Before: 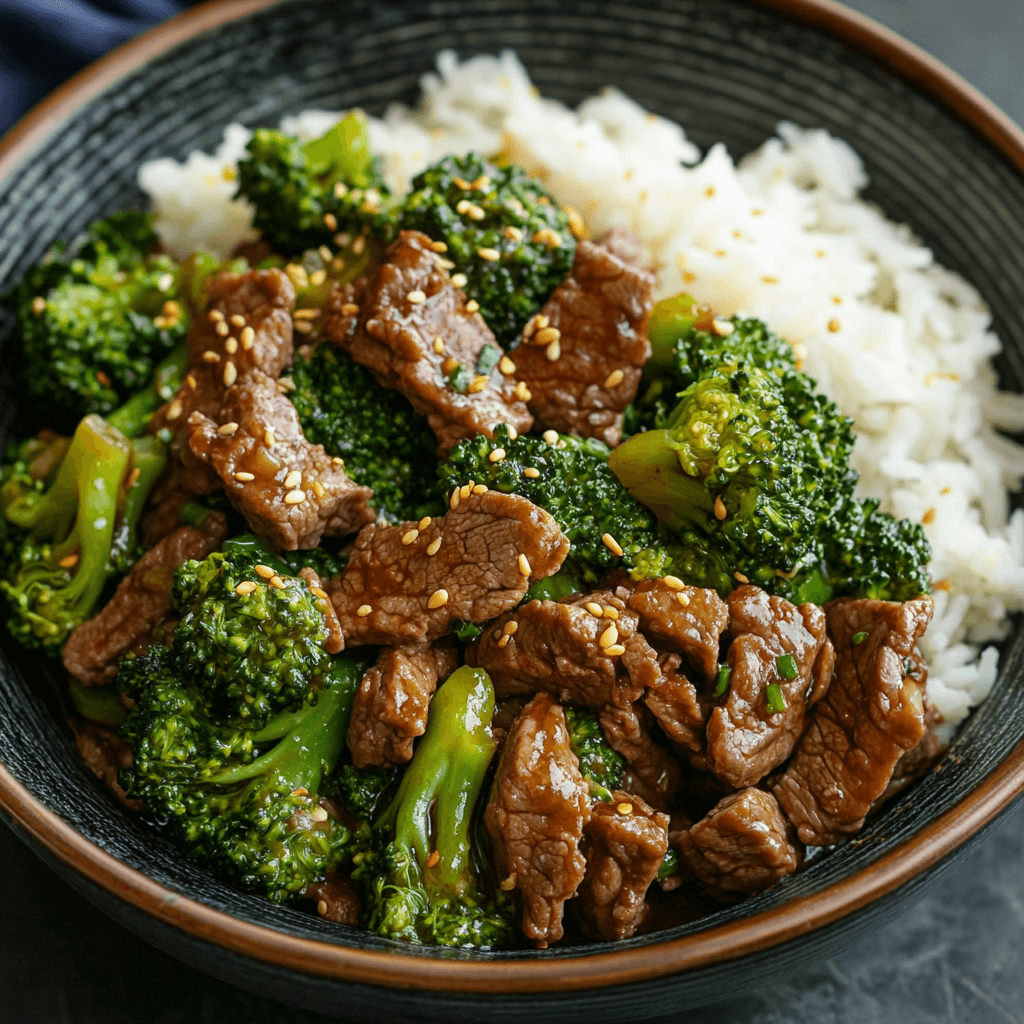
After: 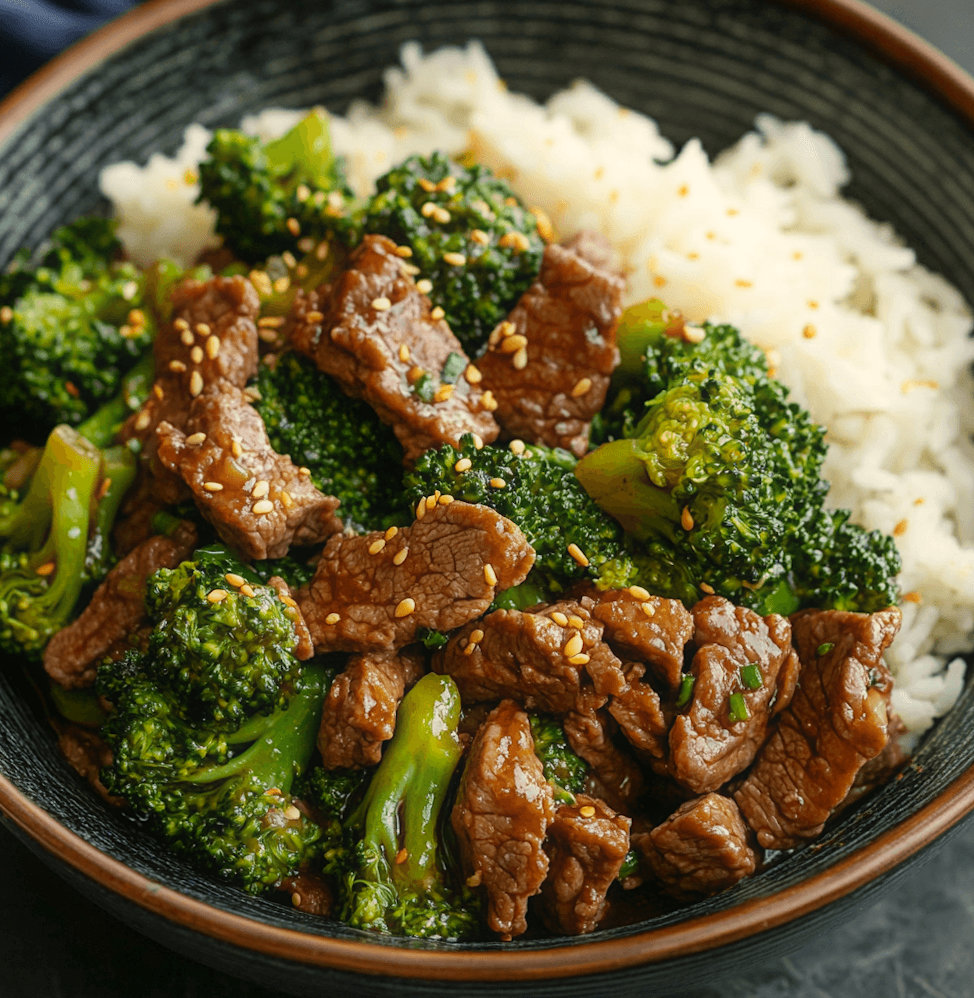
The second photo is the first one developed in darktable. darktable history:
contrast equalizer: y [[0.5, 0.488, 0.462, 0.461, 0.491, 0.5], [0.5 ×6], [0.5 ×6], [0 ×6], [0 ×6]]
rotate and perspective: rotation 0.074°, lens shift (vertical) 0.096, lens shift (horizontal) -0.041, crop left 0.043, crop right 0.952, crop top 0.024, crop bottom 0.979
white balance: red 1.045, blue 0.932
